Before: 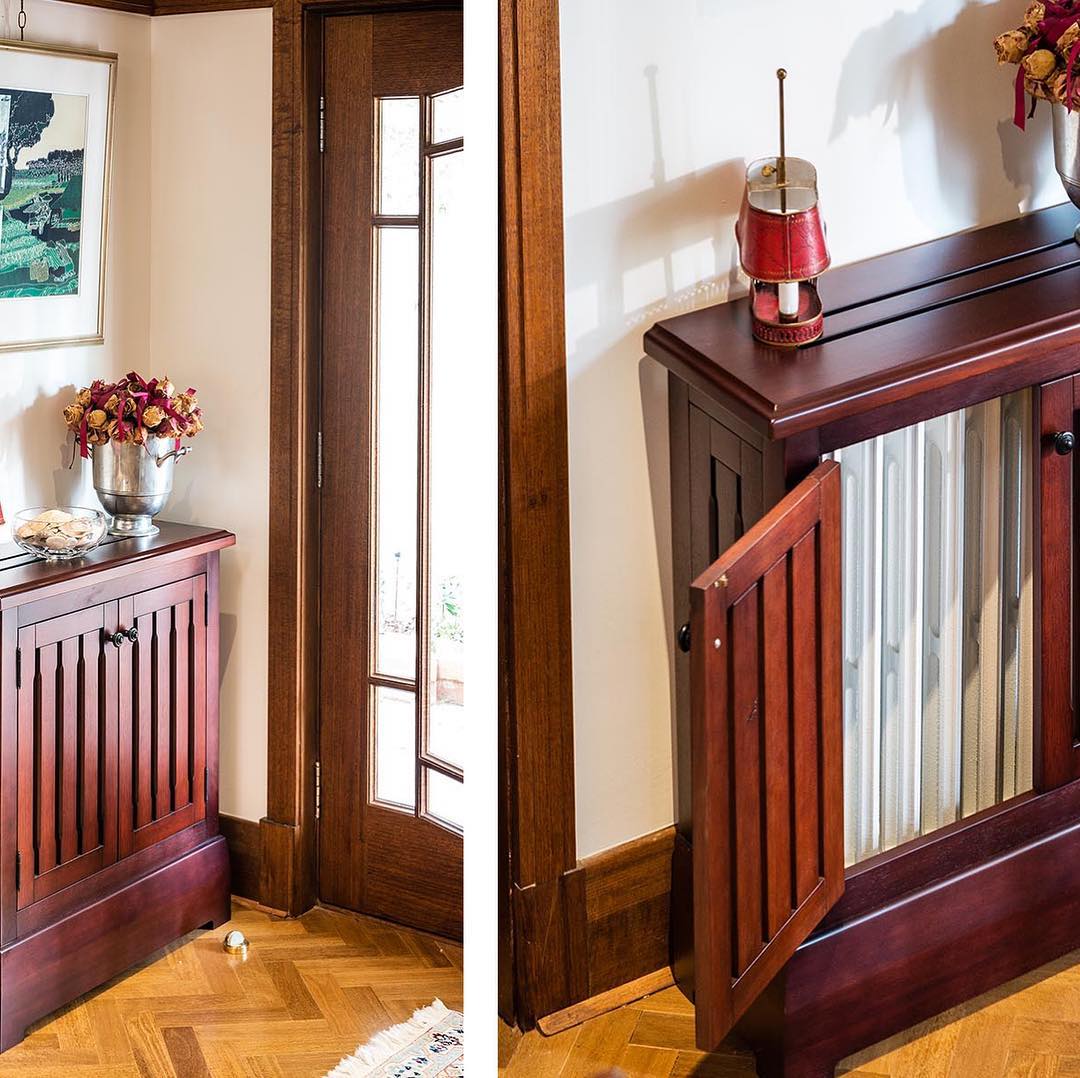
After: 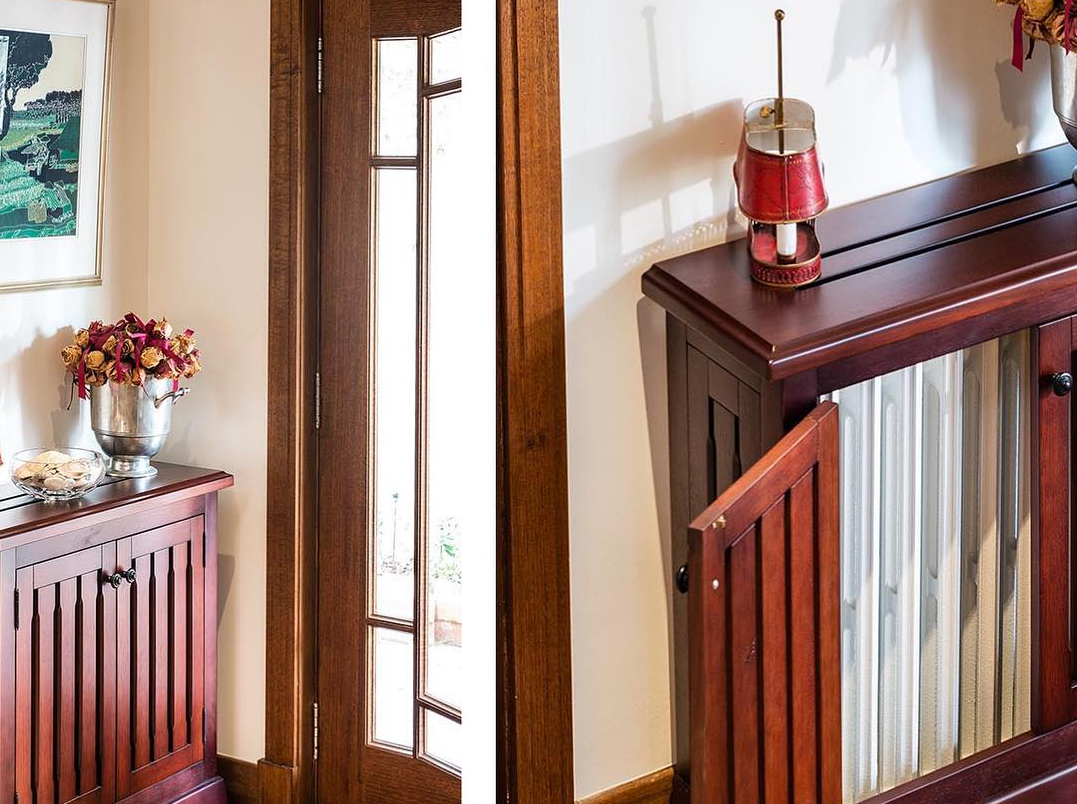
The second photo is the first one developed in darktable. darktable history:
crop: left 0.25%, top 5.523%, bottom 19.864%
